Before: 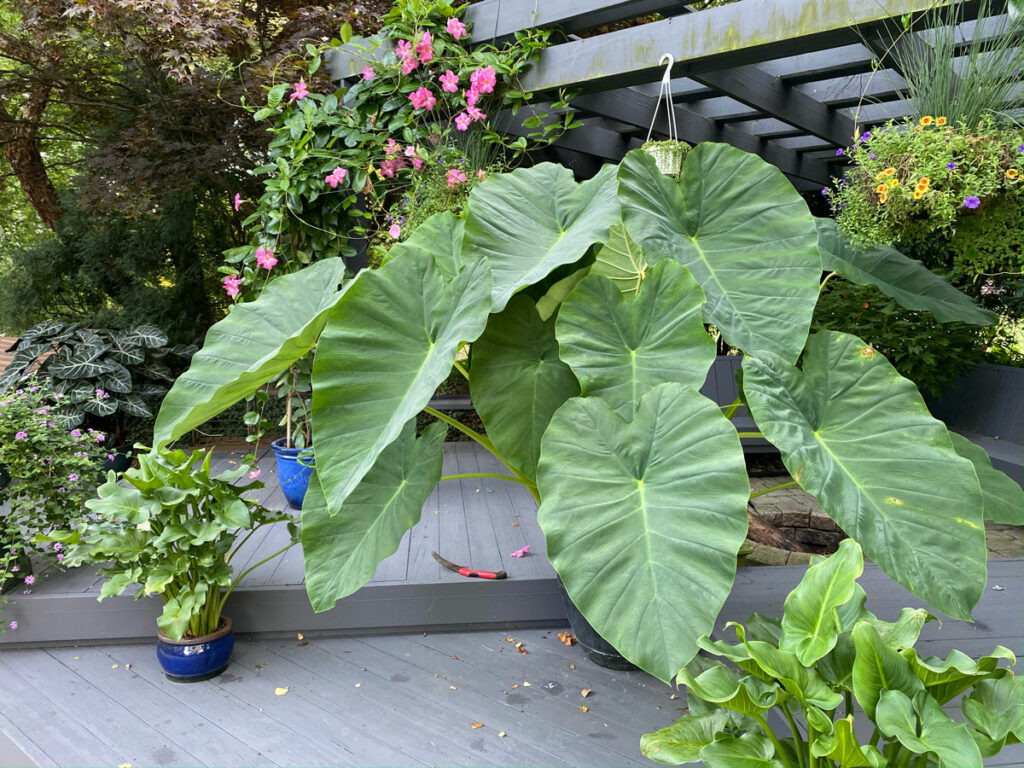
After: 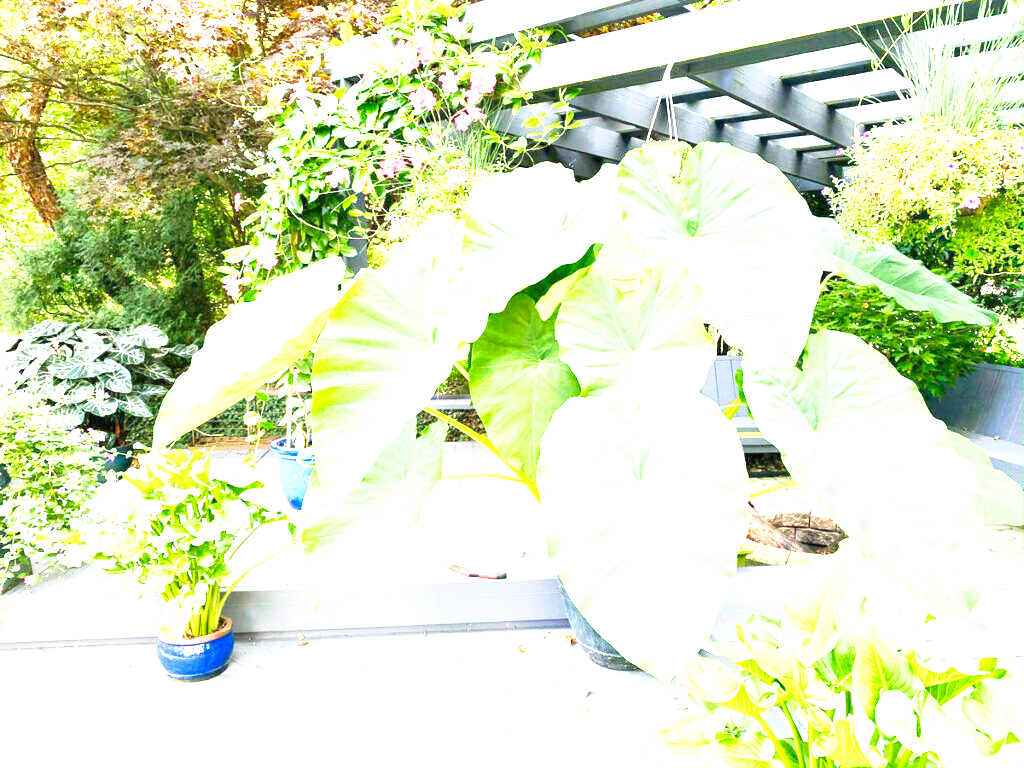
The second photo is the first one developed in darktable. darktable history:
color correction: saturation 1.32
exposure: exposure 3 EV, compensate highlight preservation false
base curve: curves: ch0 [(0, 0) (0.579, 0.807) (1, 1)], preserve colors none
